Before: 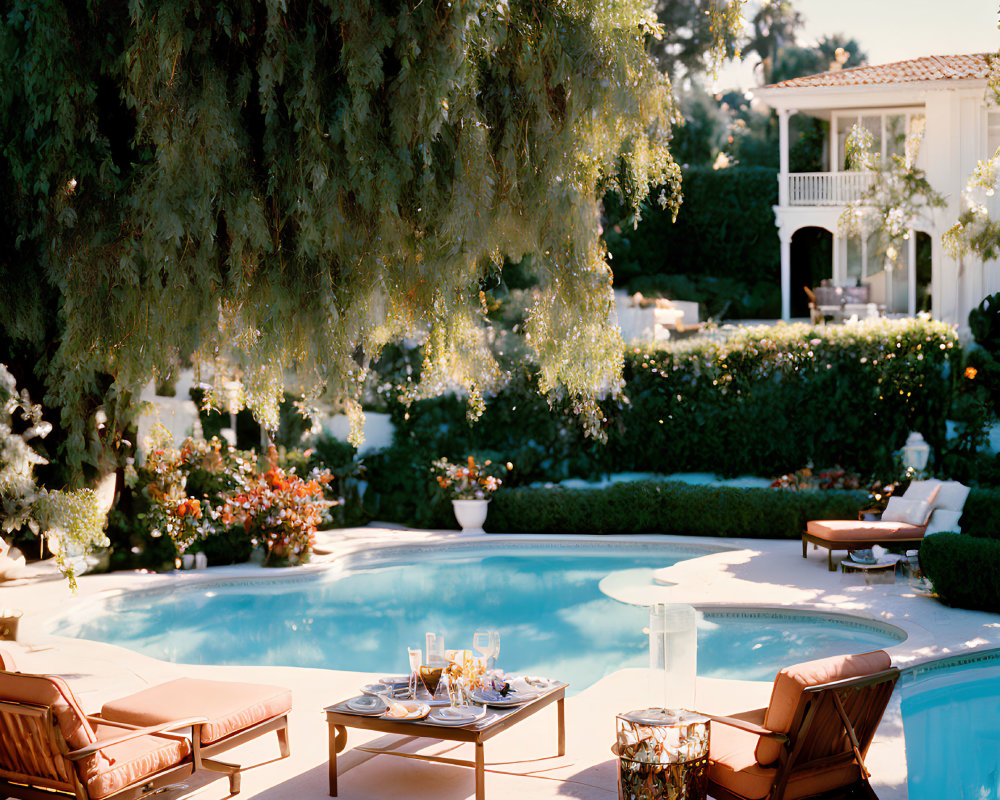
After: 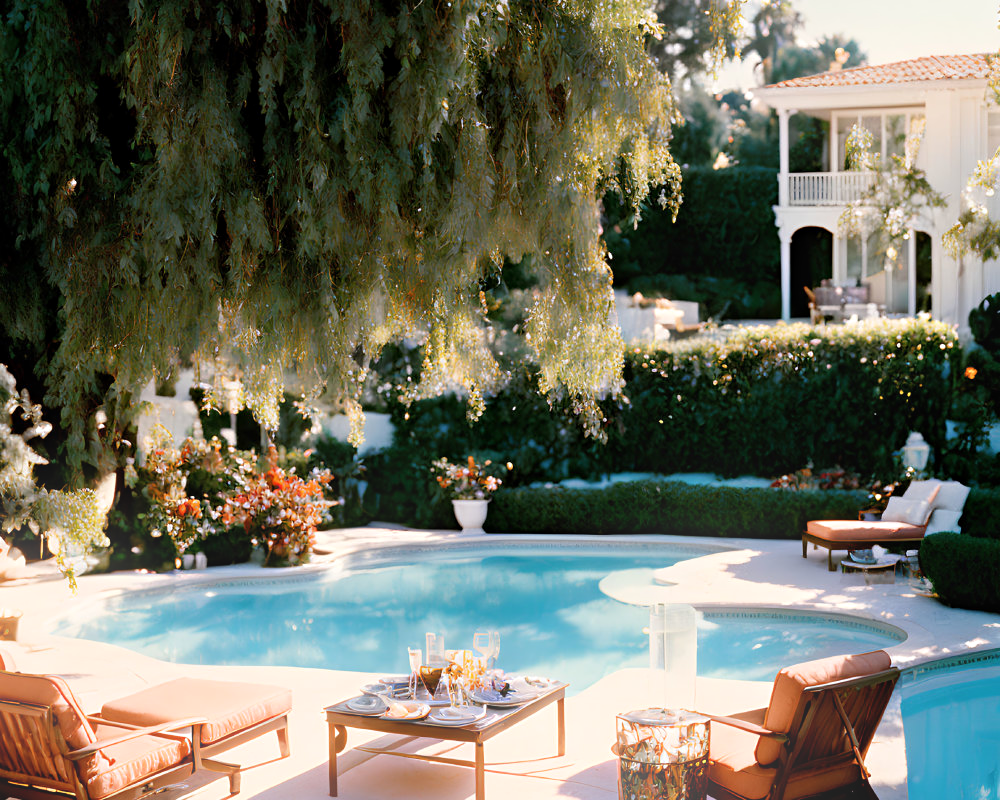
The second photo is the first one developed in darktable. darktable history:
contrast equalizer: y [[0.5, 0.504, 0.515, 0.527, 0.535, 0.534], [0.5 ×6], [0.491, 0.387, 0.179, 0.068, 0.068, 0.068], [0 ×5, 0.023], [0 ×6]]
bloom: size 15%, threshold 97%, strength 7%
